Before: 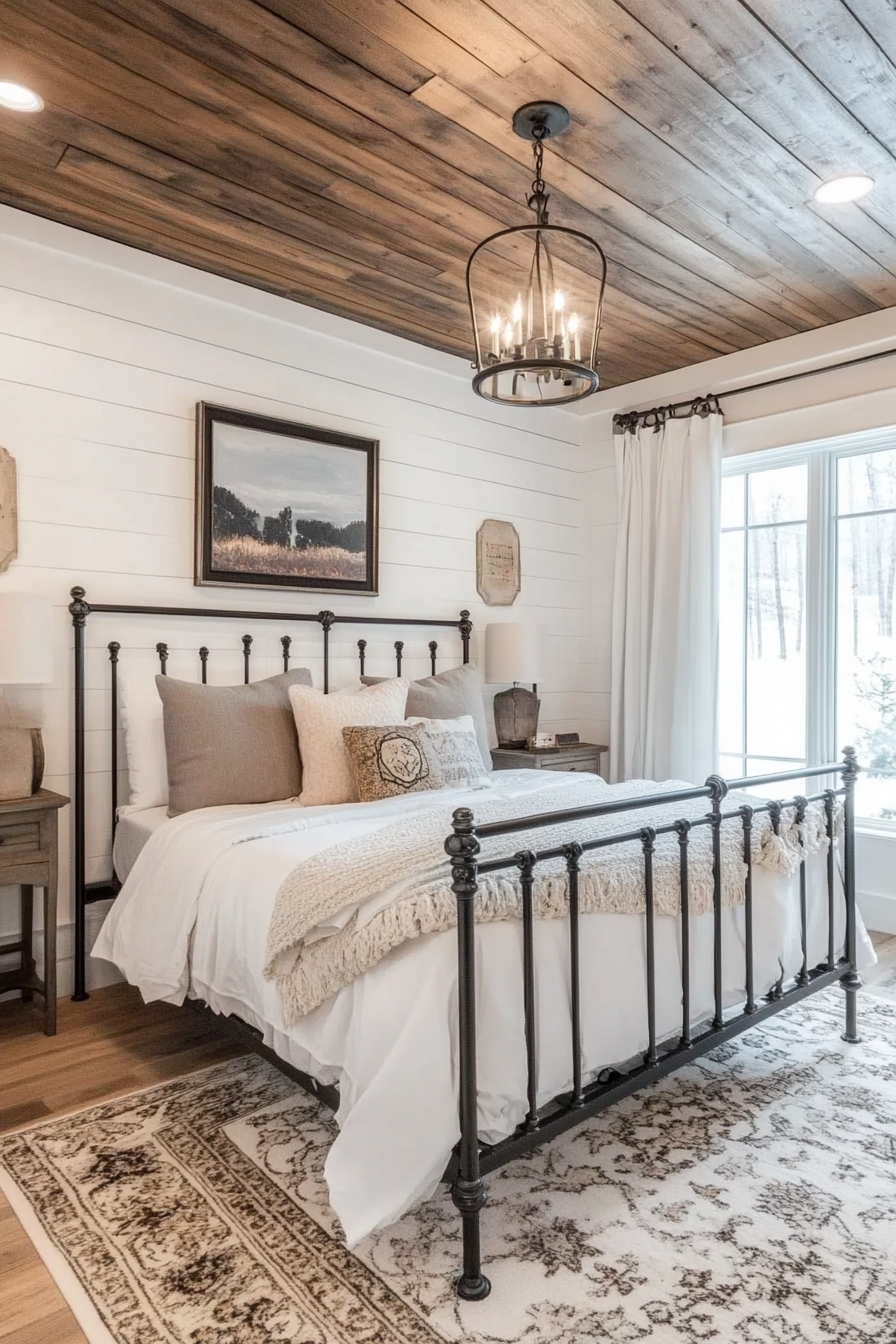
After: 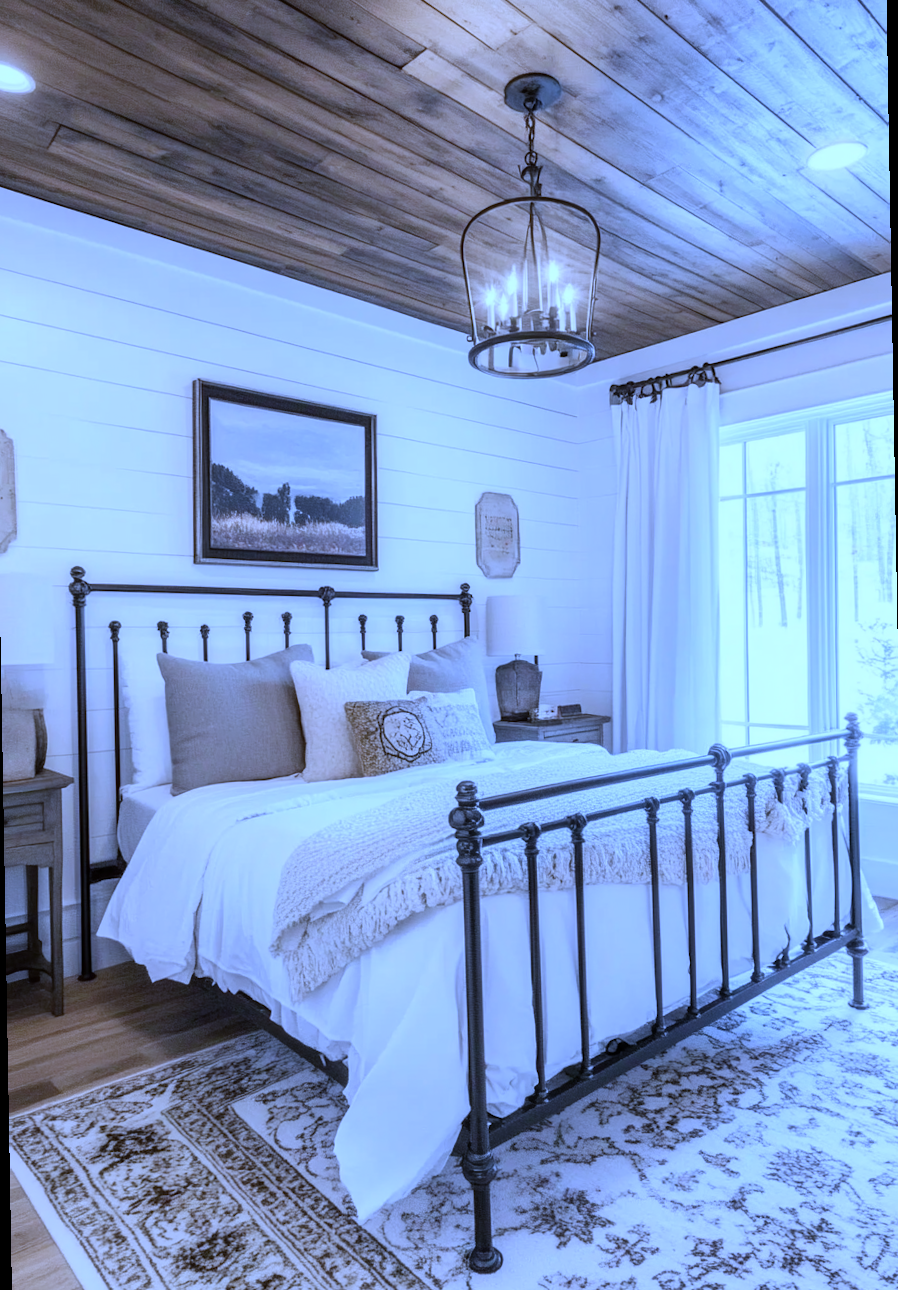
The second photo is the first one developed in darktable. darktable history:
white balance: red 0.766, blue 1.537
rotate and perspective: rotation -1°, crop left 0.011, crop right 0.989, crop top 0.025, crop bottom 0.975
